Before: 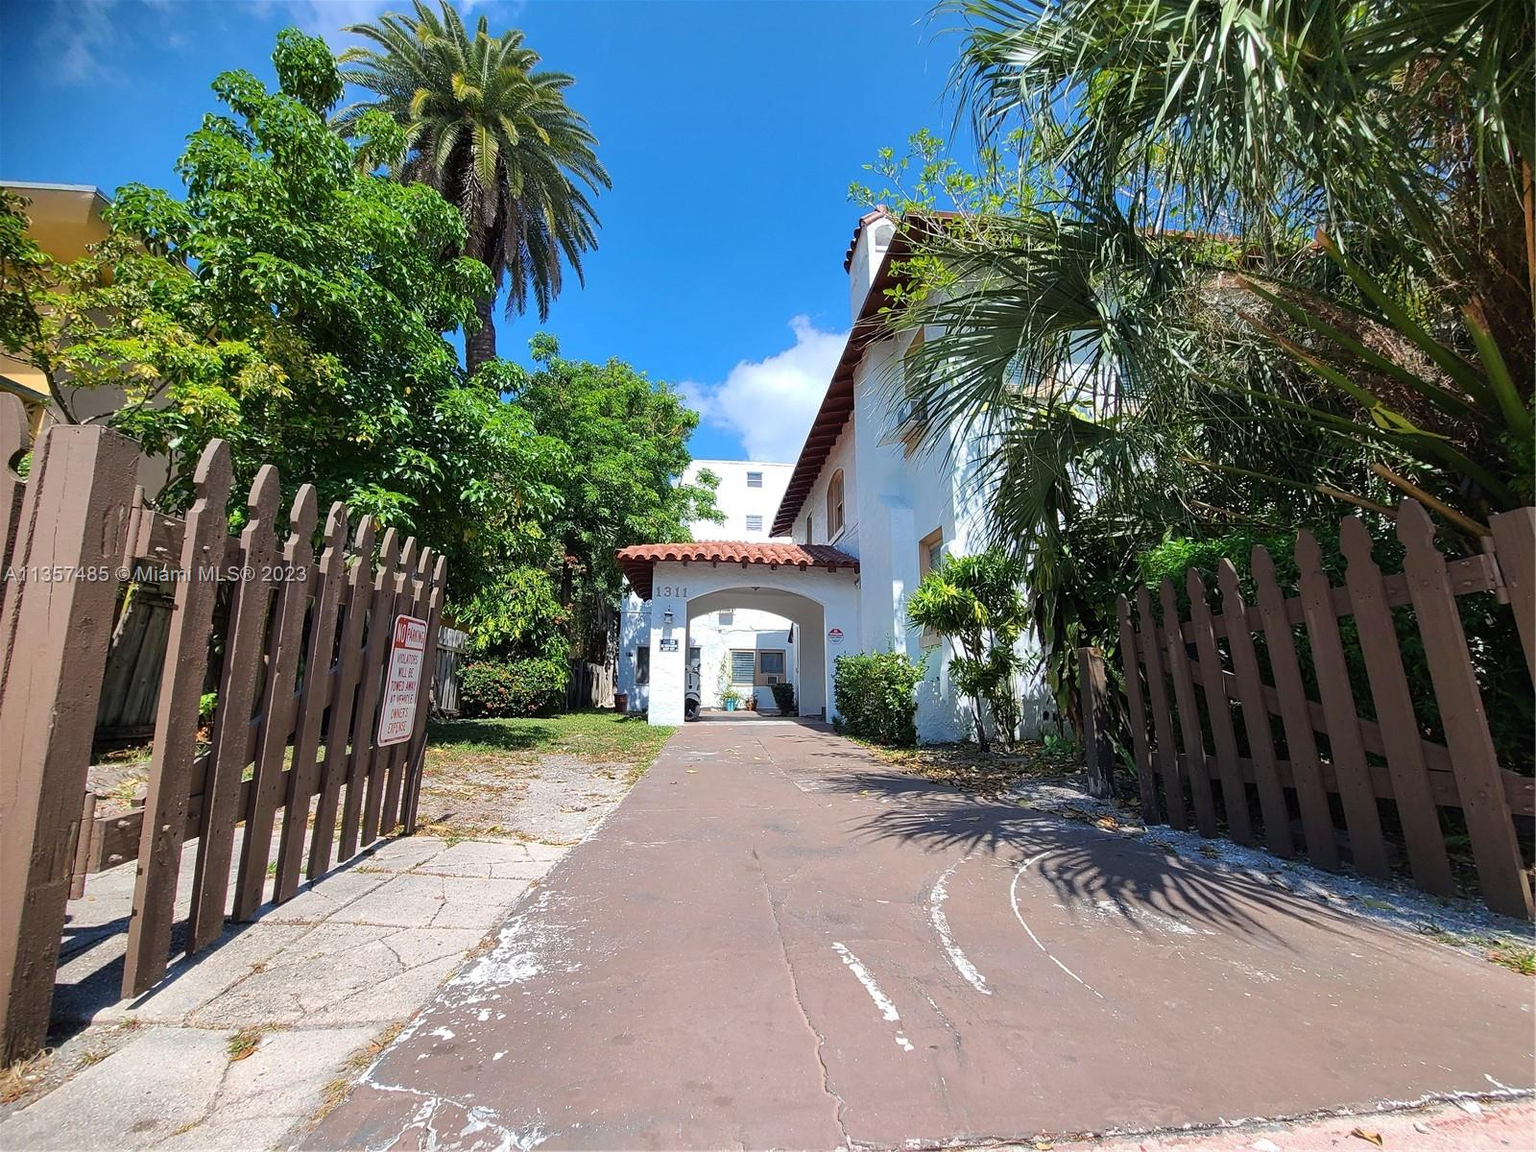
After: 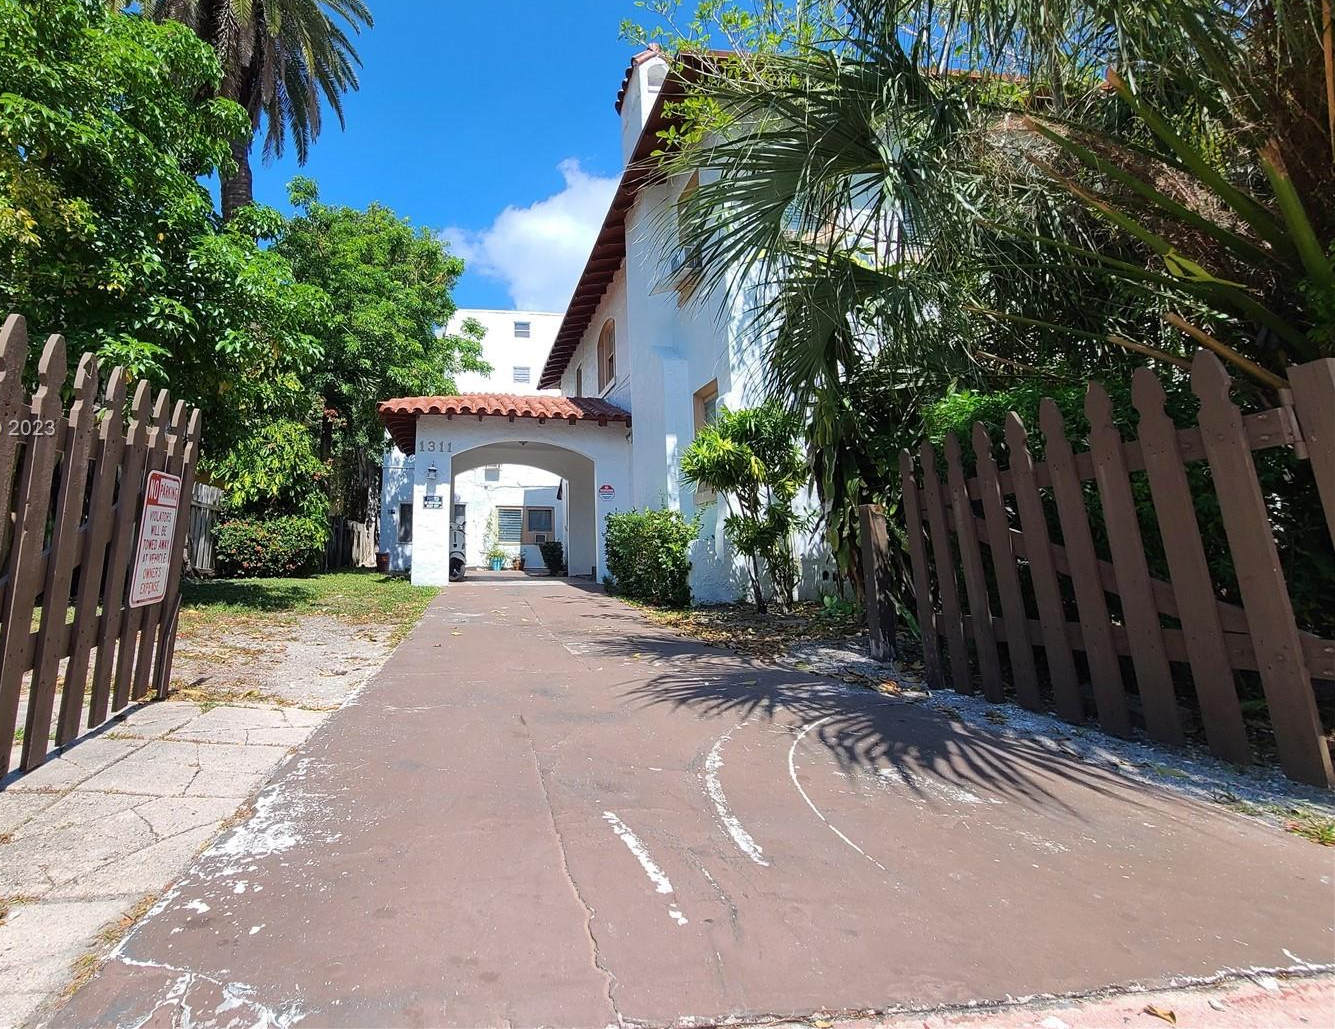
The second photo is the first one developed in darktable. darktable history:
crop: left 16.526%, top 14.179%
